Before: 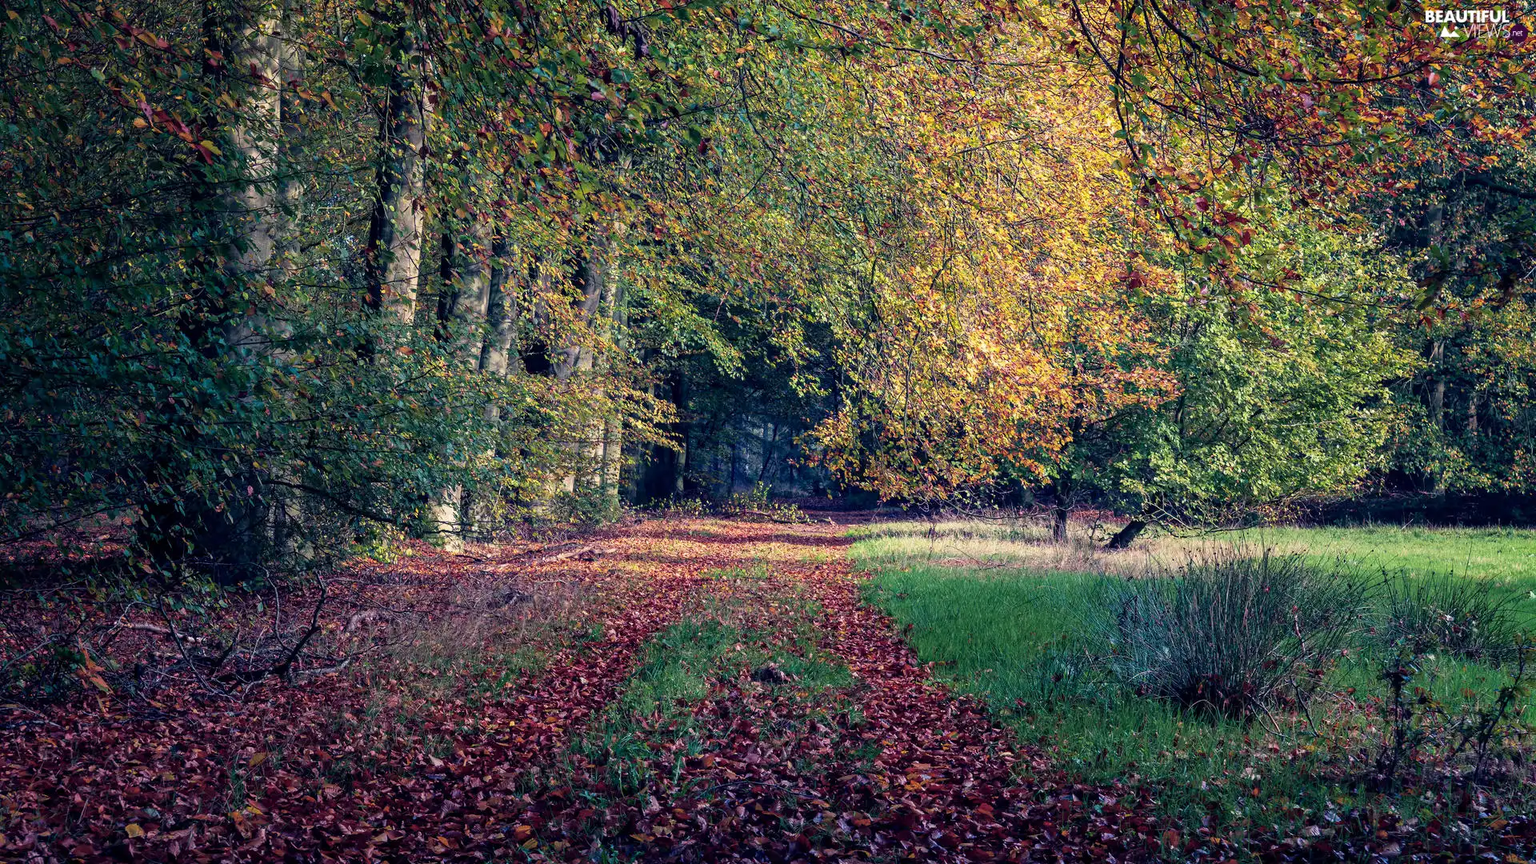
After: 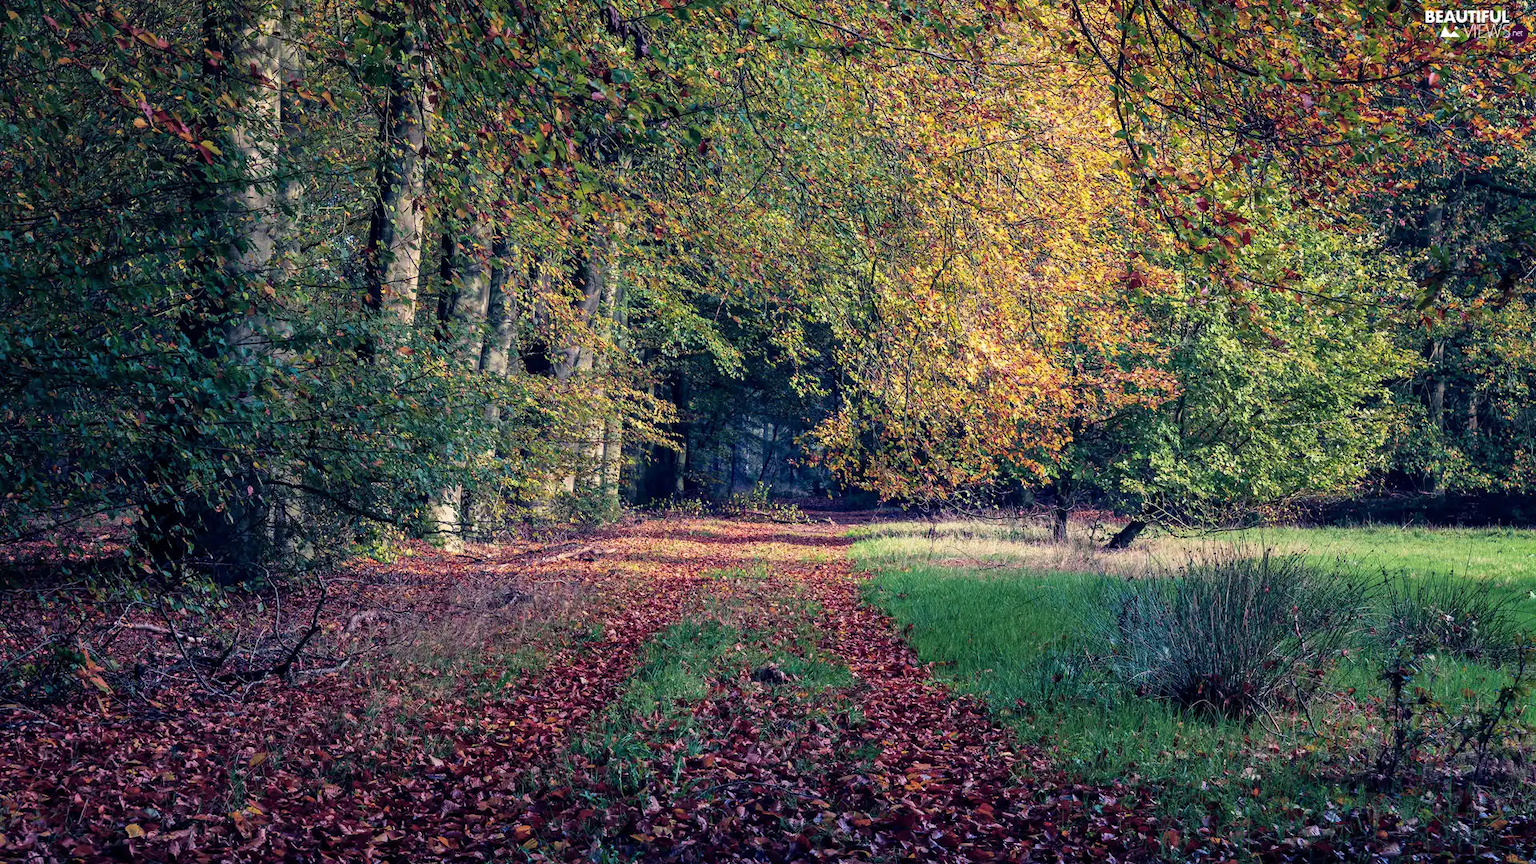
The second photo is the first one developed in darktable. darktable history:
shadows and highlights: radius 127.46, shadows 30.31, highlights -30.51, low approximation 0.01, soften with gaussian
